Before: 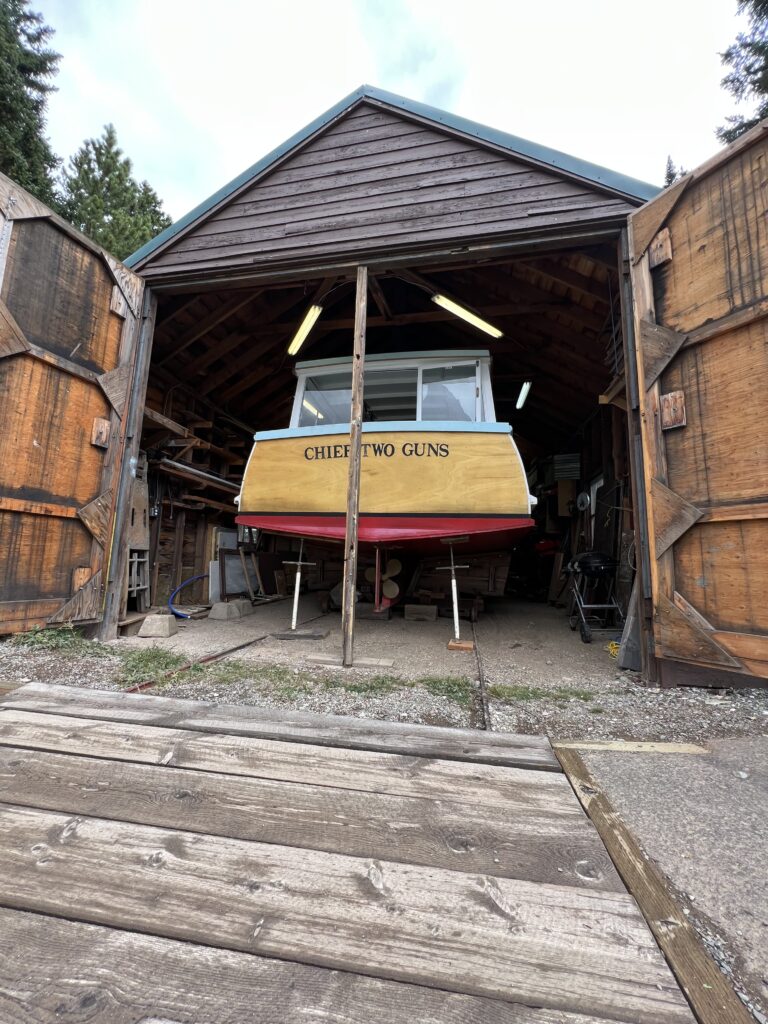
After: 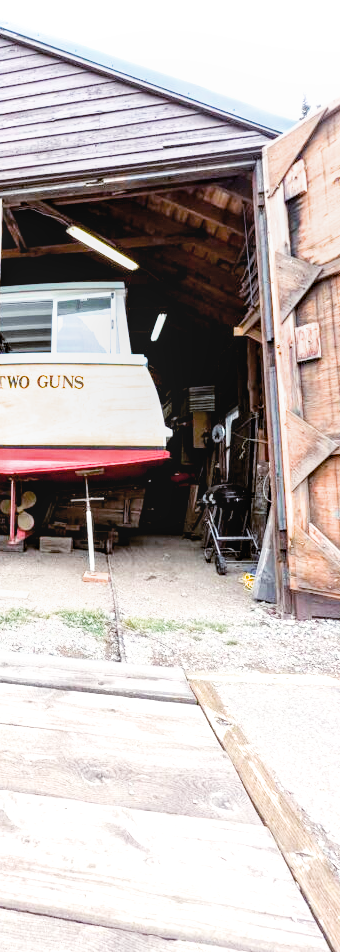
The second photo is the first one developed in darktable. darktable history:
levels: levels [0.016, 0.5, 0.996]
color balance: lift [1, 1.015, 1.004, 0.985], gamma [1, 0.958, 0.971, 1.042], gain [1, 0.956, 0.977, 1.044]
filmic rgb: black relative exposure -5 EV, hardness 2.88, contrast 1.2, highlights saturation mix -30%
exposure: black level correction 0.001, exposure 2.607 EV, compensate exposure bias true, compensate highlight preservation false
local contrast: on, module defaults
crop: left 47.628%, top 6.643%, right 7.874%
